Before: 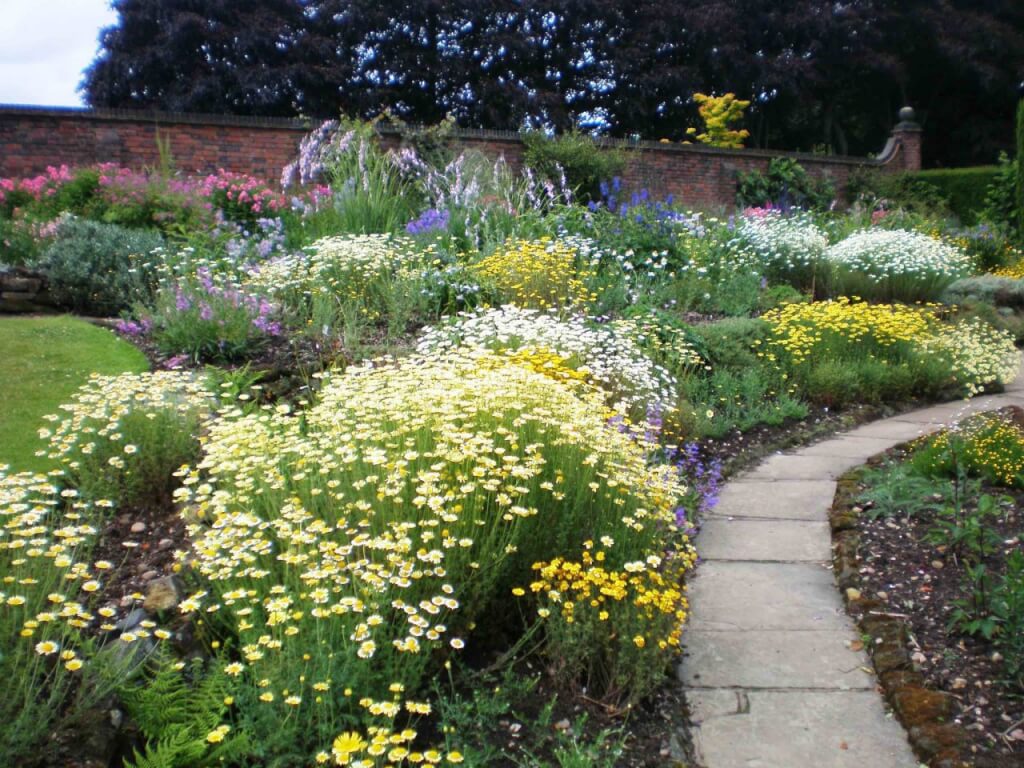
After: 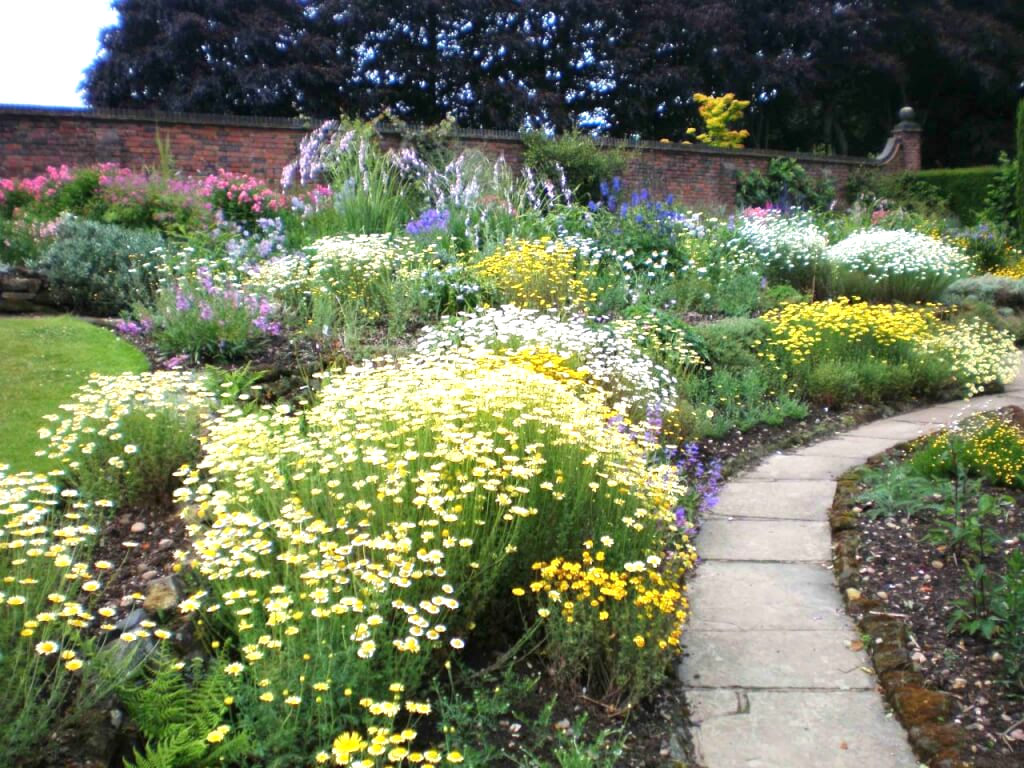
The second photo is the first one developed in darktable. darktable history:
exposure: exposure 0.49 EV, compensate highlight preservation false
